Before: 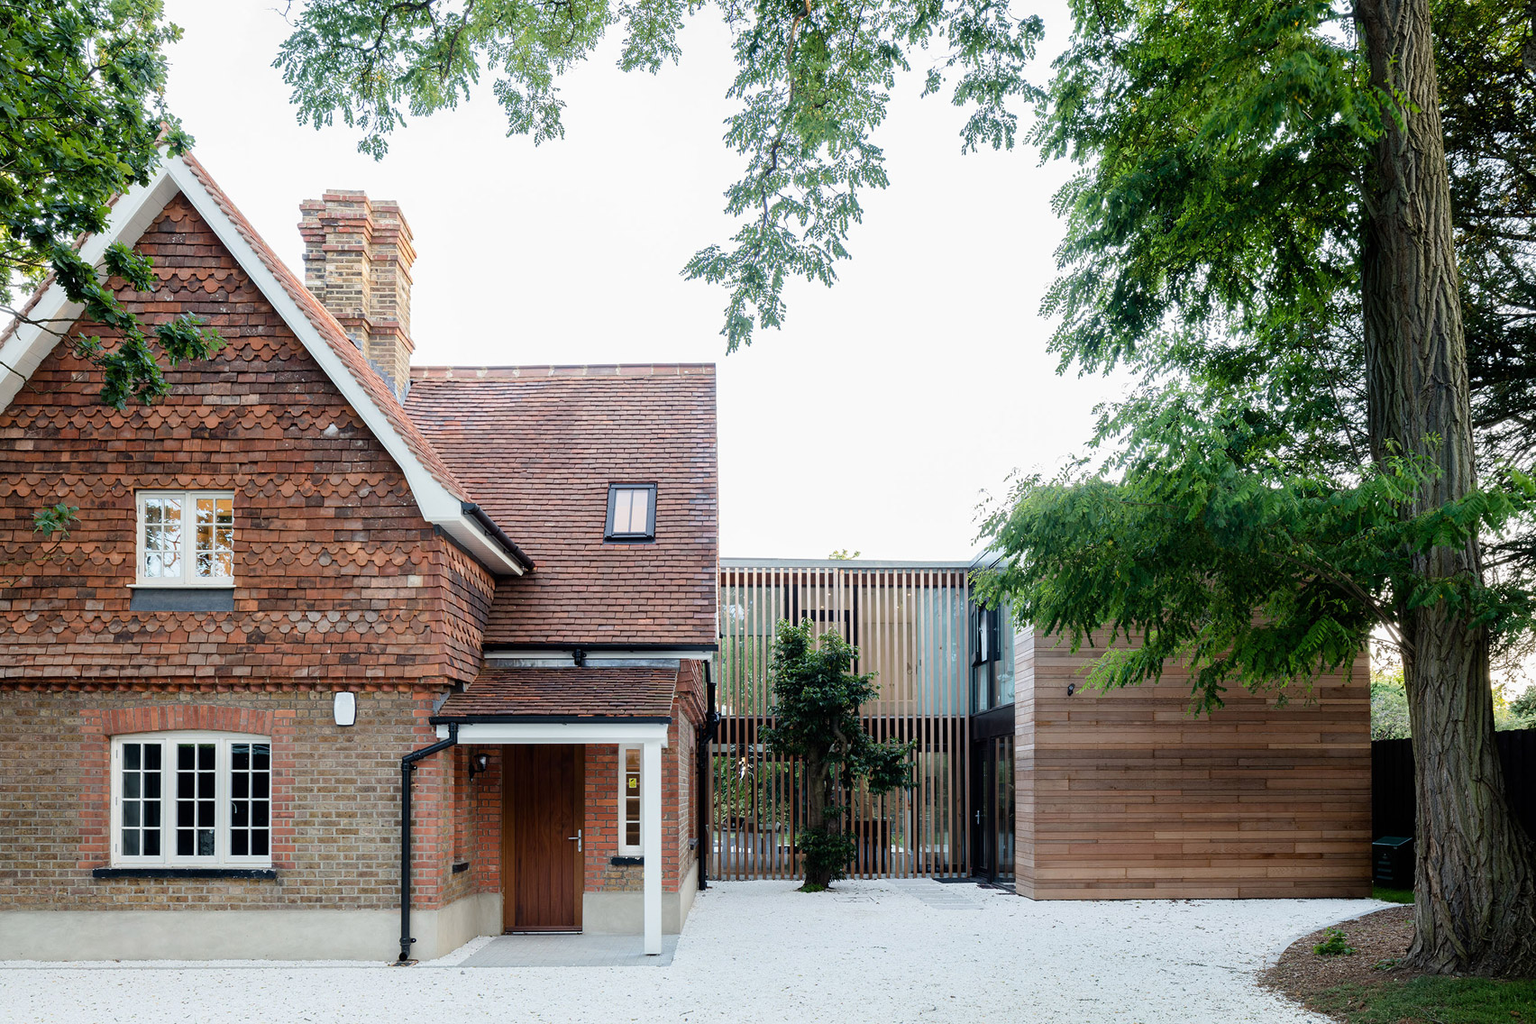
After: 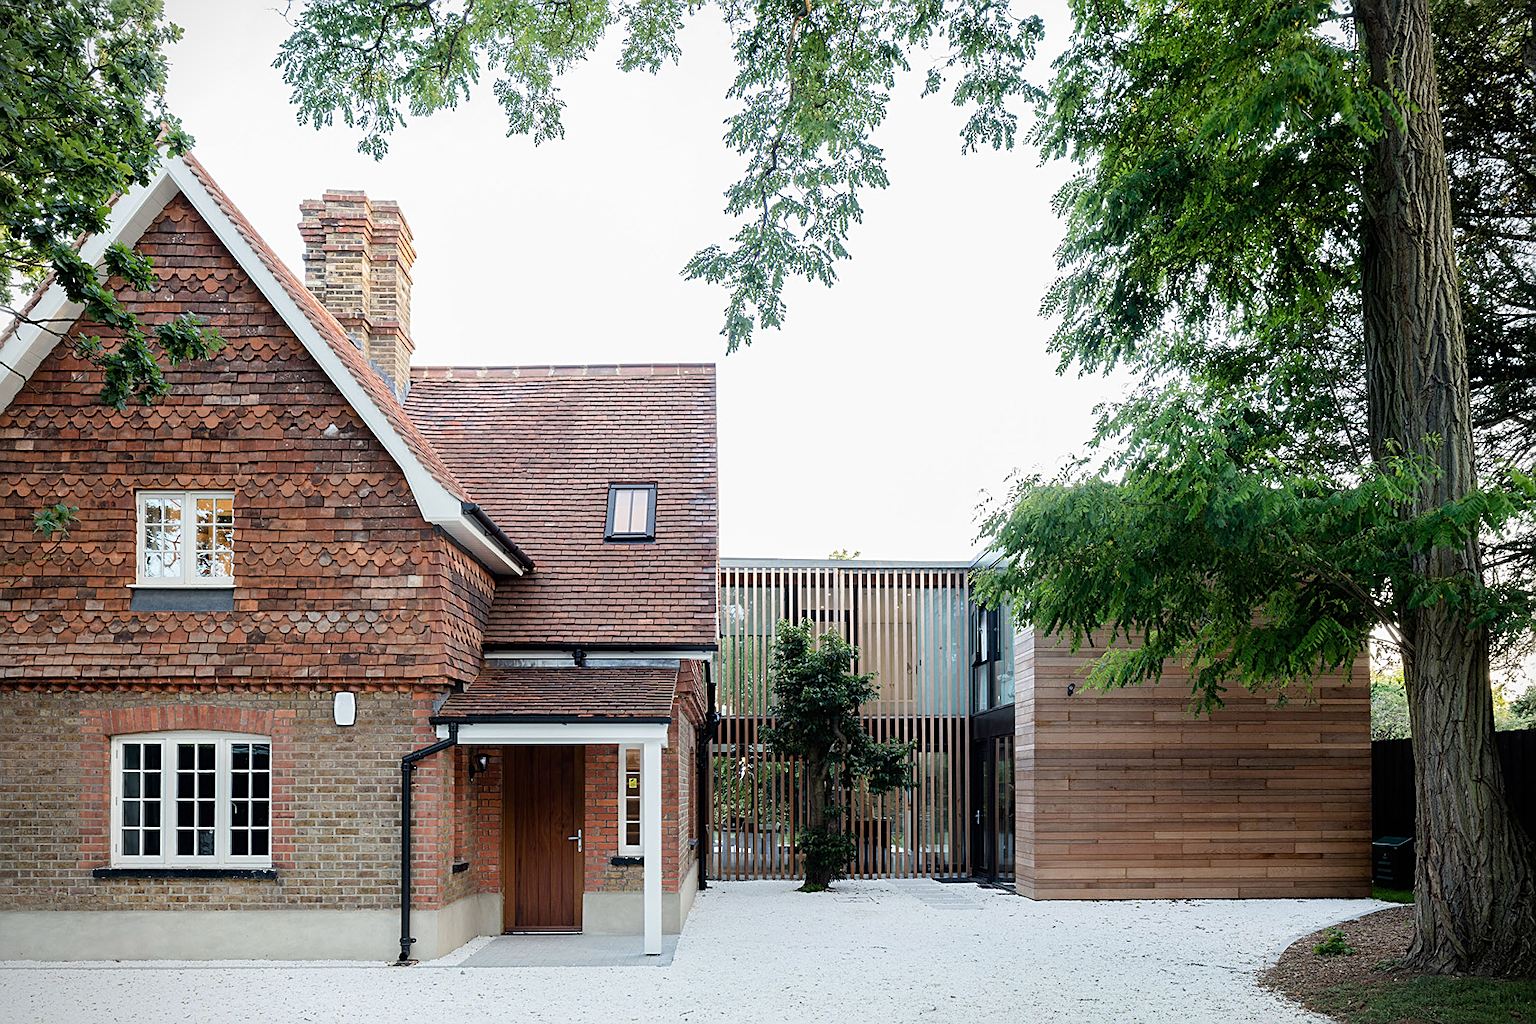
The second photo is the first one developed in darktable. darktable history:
vignetting: fall-off start 97.17%, width/height ratio 1.182
sharpen: on, module defaults
